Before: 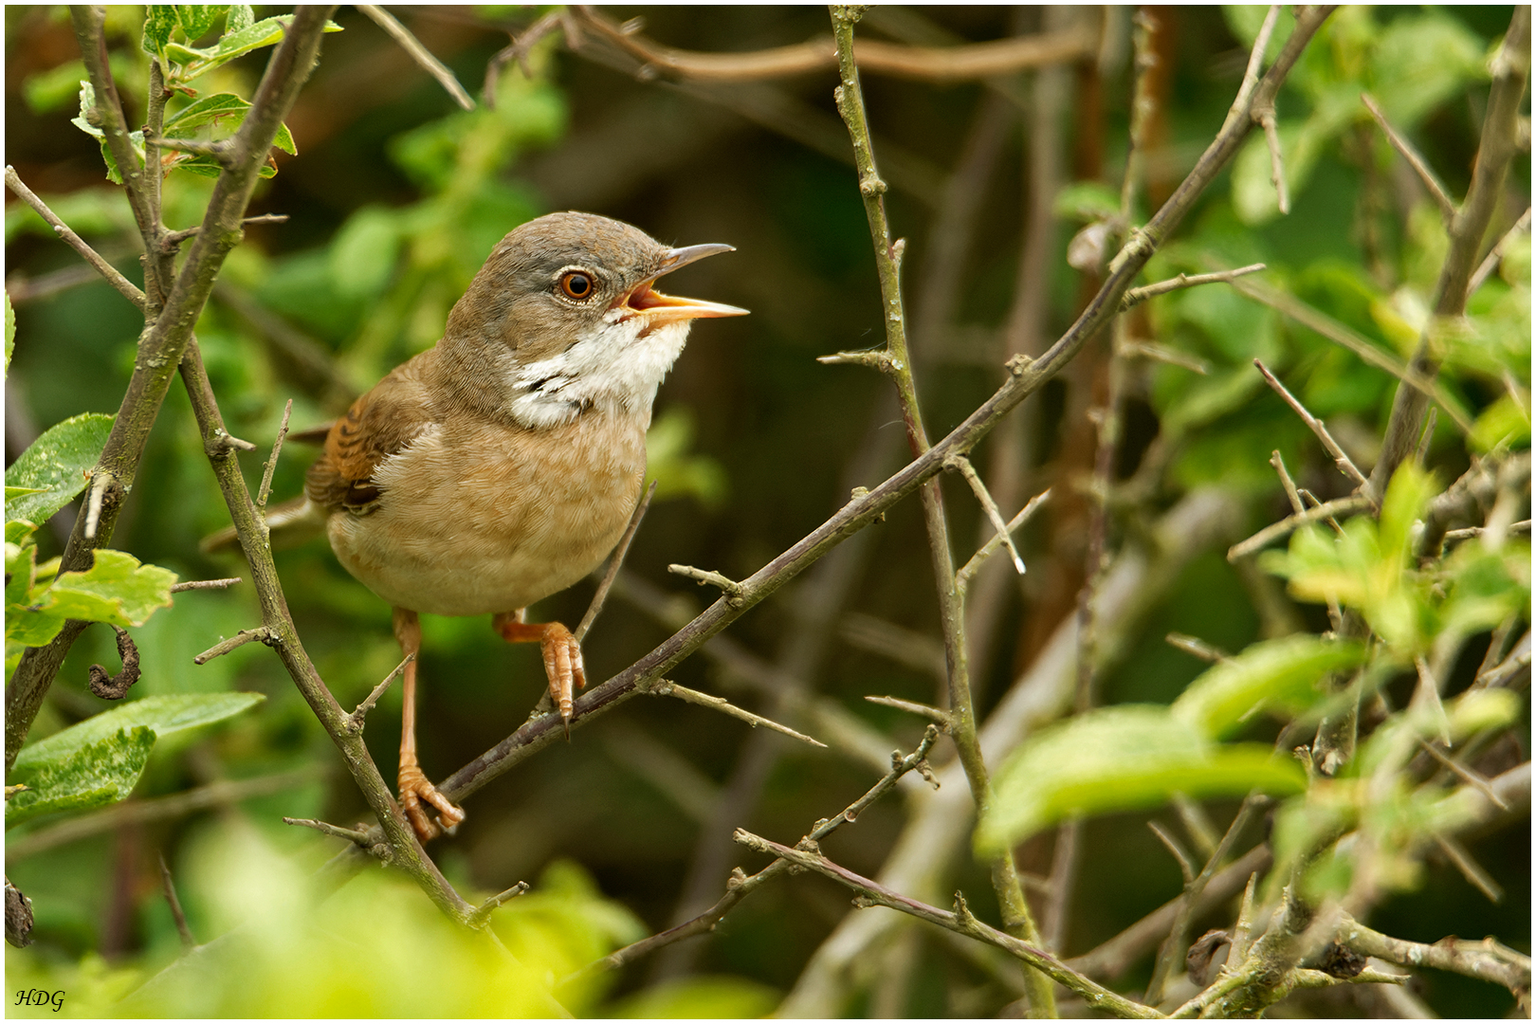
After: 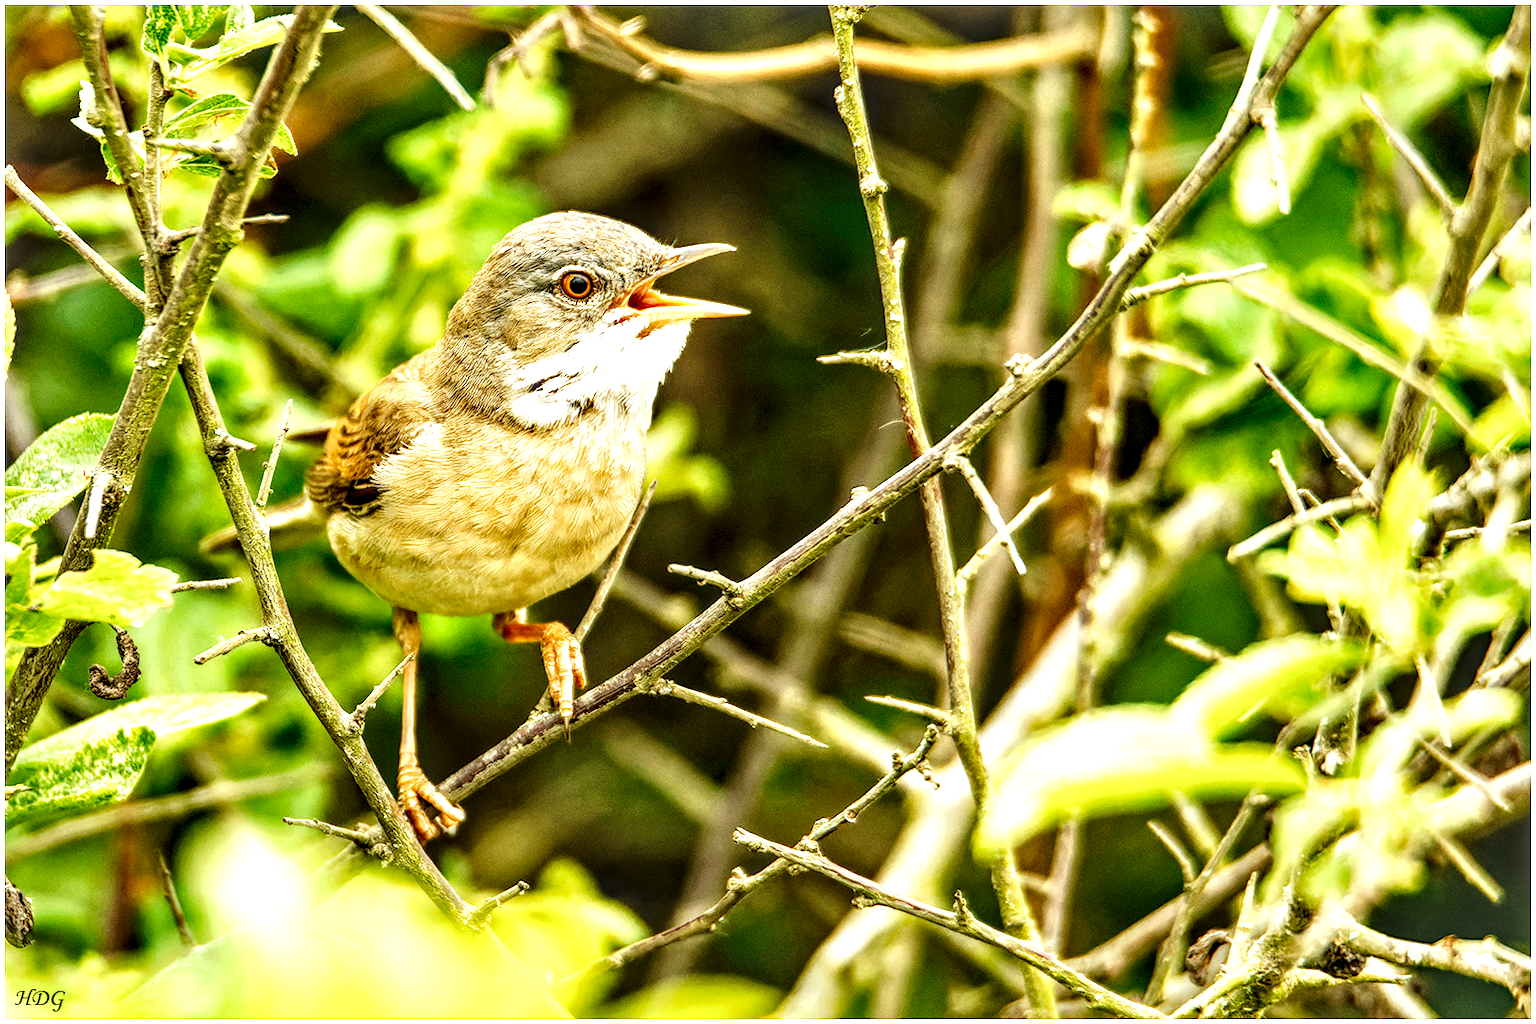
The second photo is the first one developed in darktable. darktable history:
exposure: black level correction 0, exposure 1.2 EV, compensate highlight preservation false
contrast brightness saturation: saturation -0.029
color correction: highlights a* -2.7, highlights b* 2.49
haze removal: compatibility mode true, adaptive false
local contrast: highlights 16%, detail 188%
tone curve: curves: ch0 [(0, 0) (0.003, 0.042) (0.011, 0.043) (0.025, 0.047) (0.044, 0.059) (0.069, 0.07) (0.1, 0.085) (0.136, 0.107) (0.177, 0.139) (0.224, 0.185) (0.277, 0.258) (0.335, 0.34) (0.399, 0.434) (0.468, 0.526) (0.543, 0.623) (0.623, 0.709) (0.709, 0.794) (0.801, 0.866) (0.898, 0.919) (1, 1)], preserve colors none
